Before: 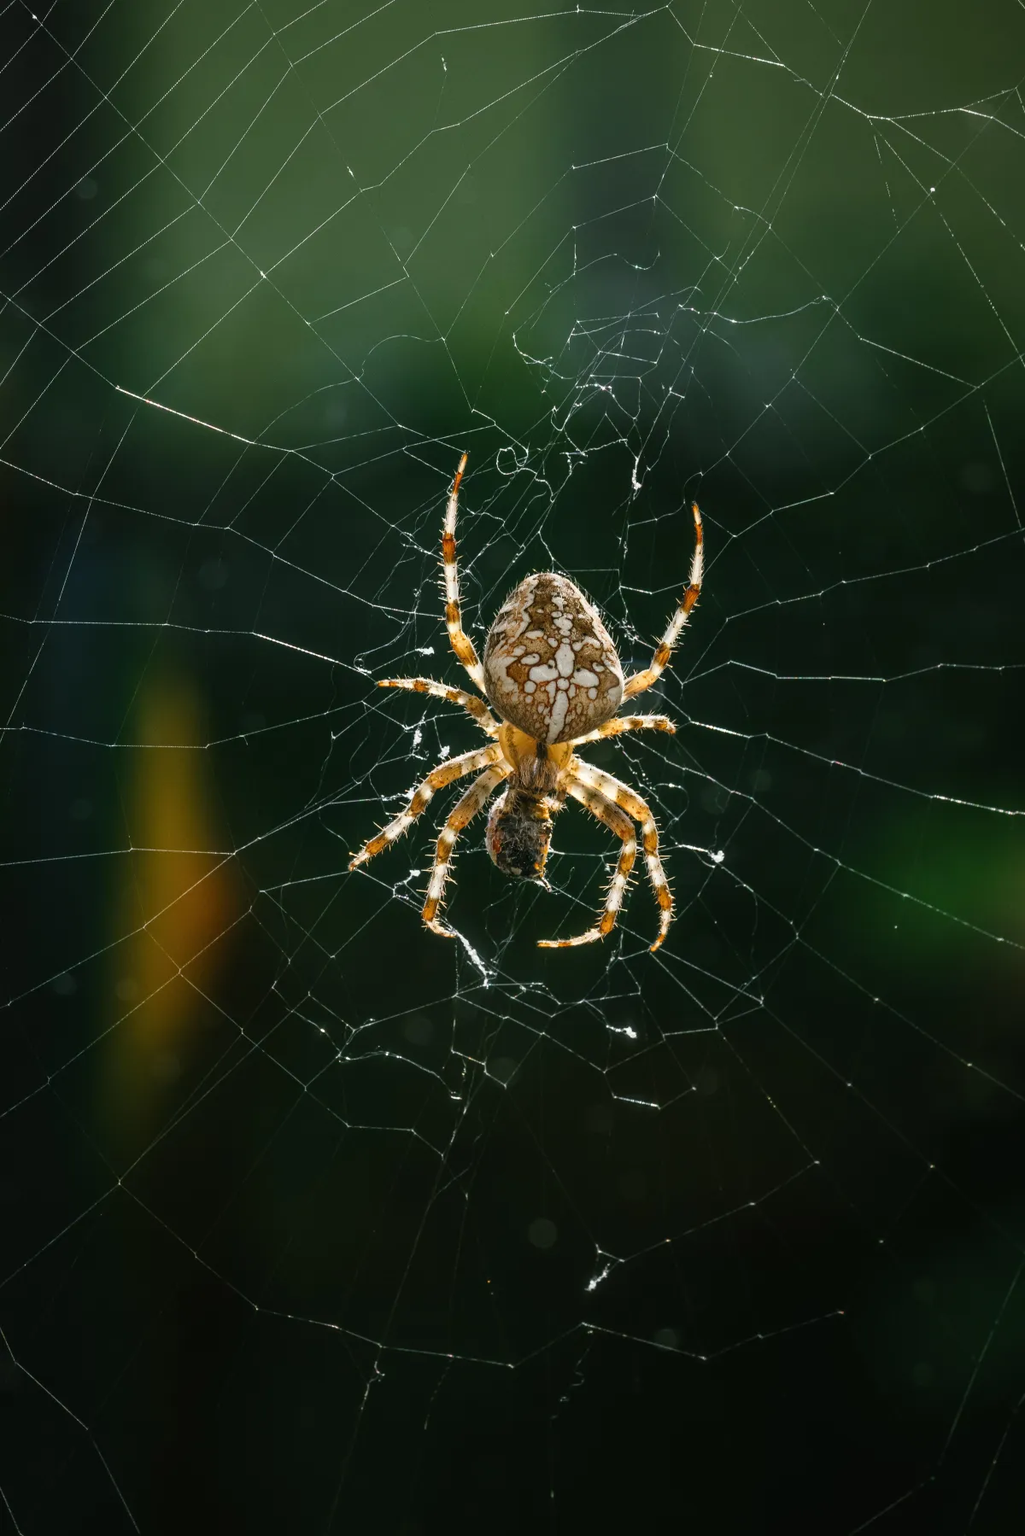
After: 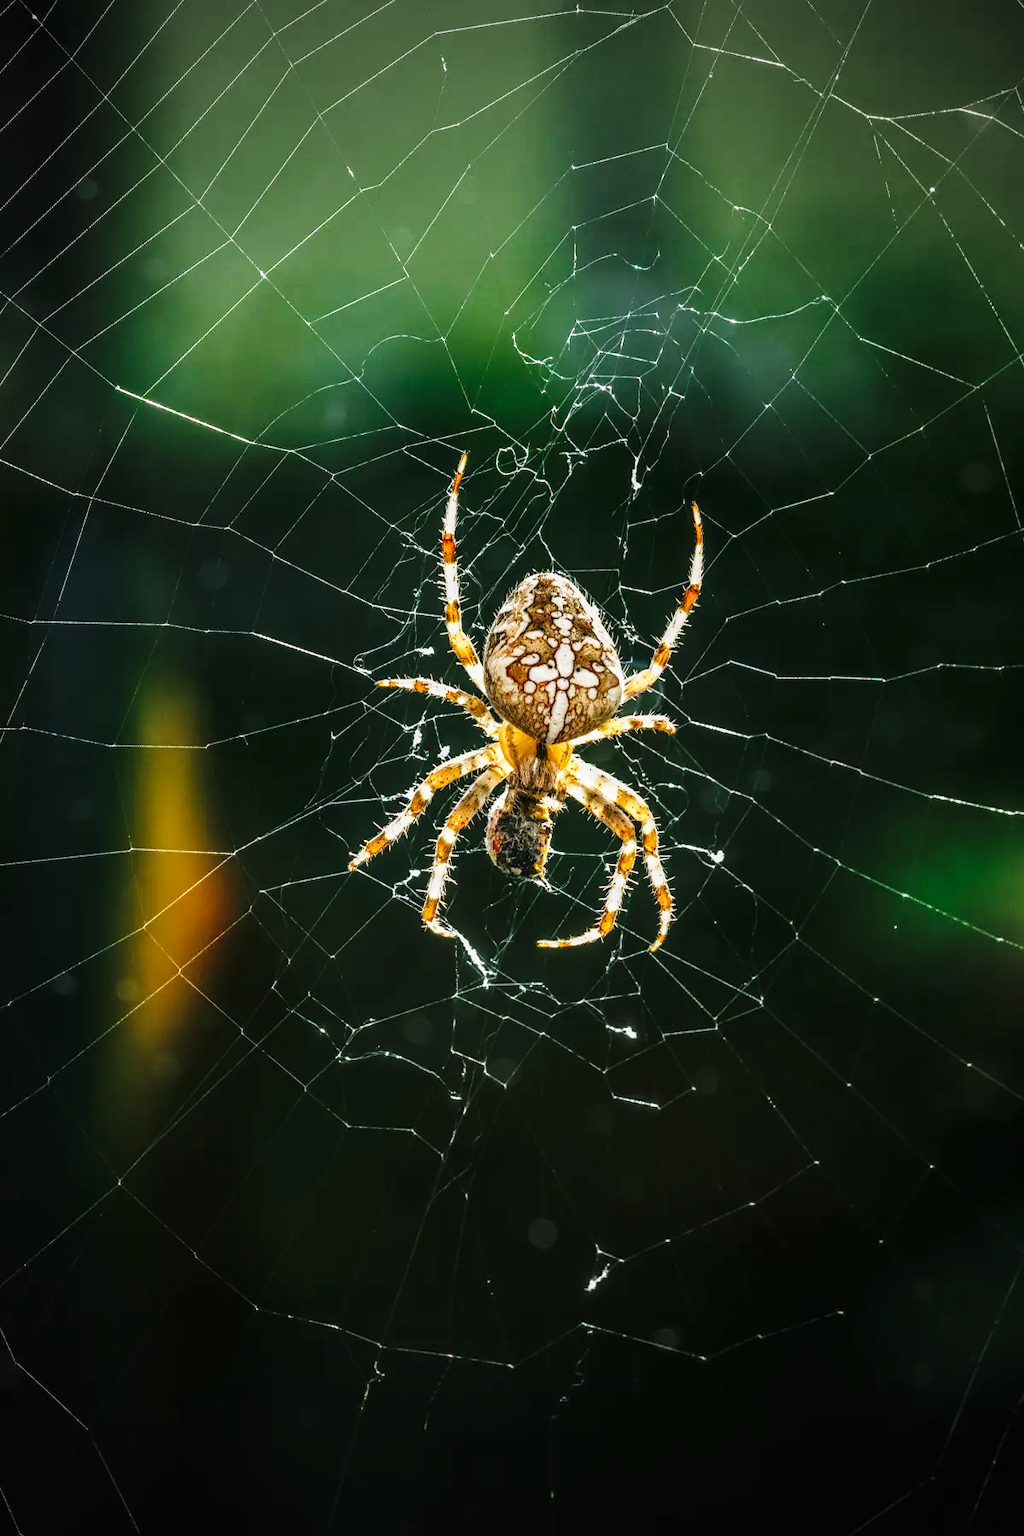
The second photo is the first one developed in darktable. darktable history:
base curve: curves: ch0 [(0, 0) (0.026, 0.03) (0.109, 0.232) (0.351, 0.748) (0.669, 0.968) (1, 1)], preserve colors none
local contrast: detail 130%
vignetting: fall-off start 75.57%, width/height ratio 1.08, unbound false
